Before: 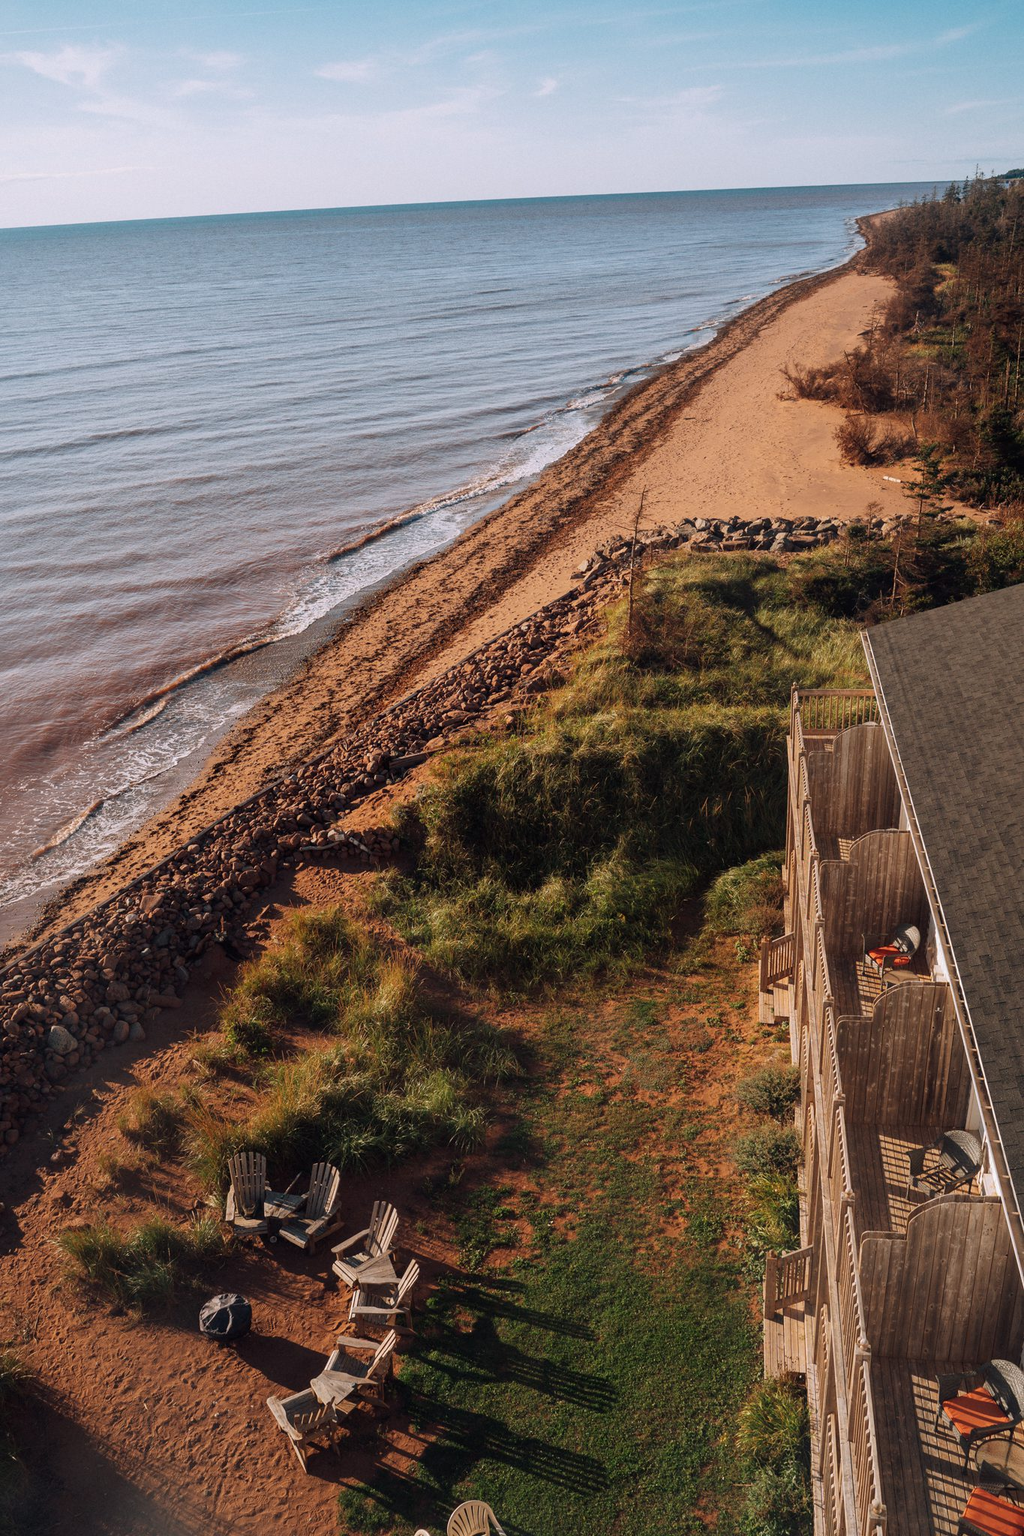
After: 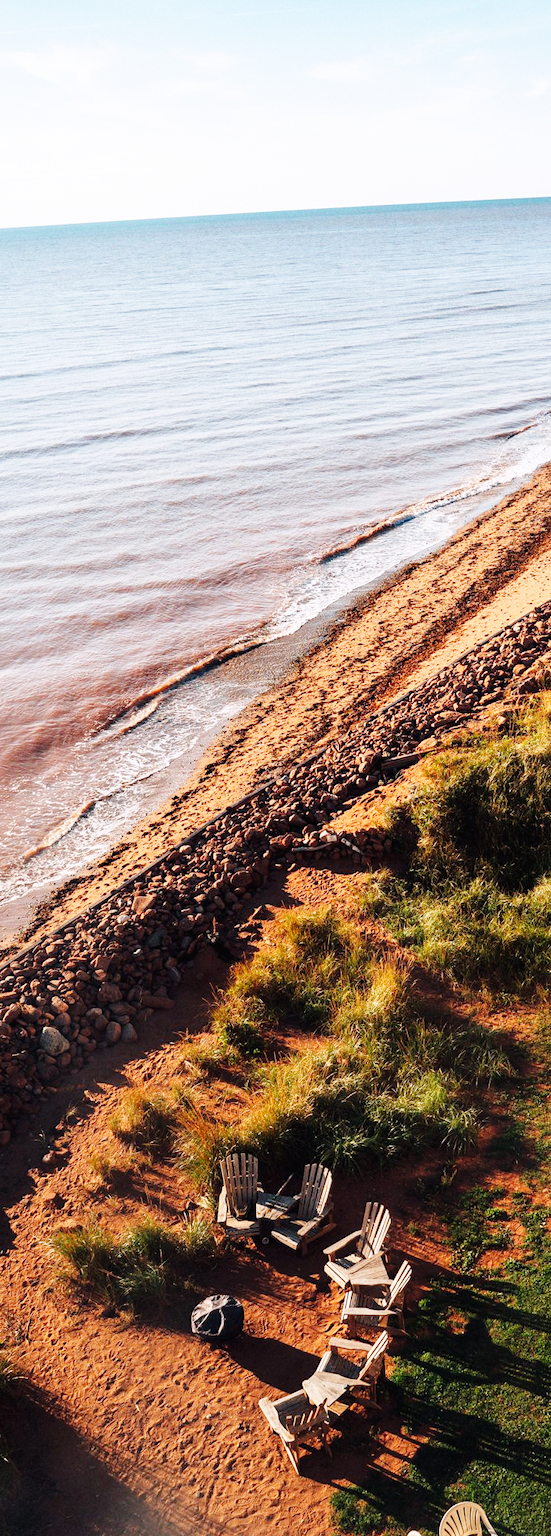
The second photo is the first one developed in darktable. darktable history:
base curve: curves: ch0 [(0, 0.003) (0.001, 0.002) (0.006, 0.004) (0.02, 0.022) (0.048, 0.086) (0.094, 0.234) (0.162, 0.431) (0.258, 0.629) (0.385, 0.8) (0.548, 0.918) (0.751, 0.988) (1, 1)], preserve colors none
crop: left 0.857%, right 45.338%, bottom 0.091%
